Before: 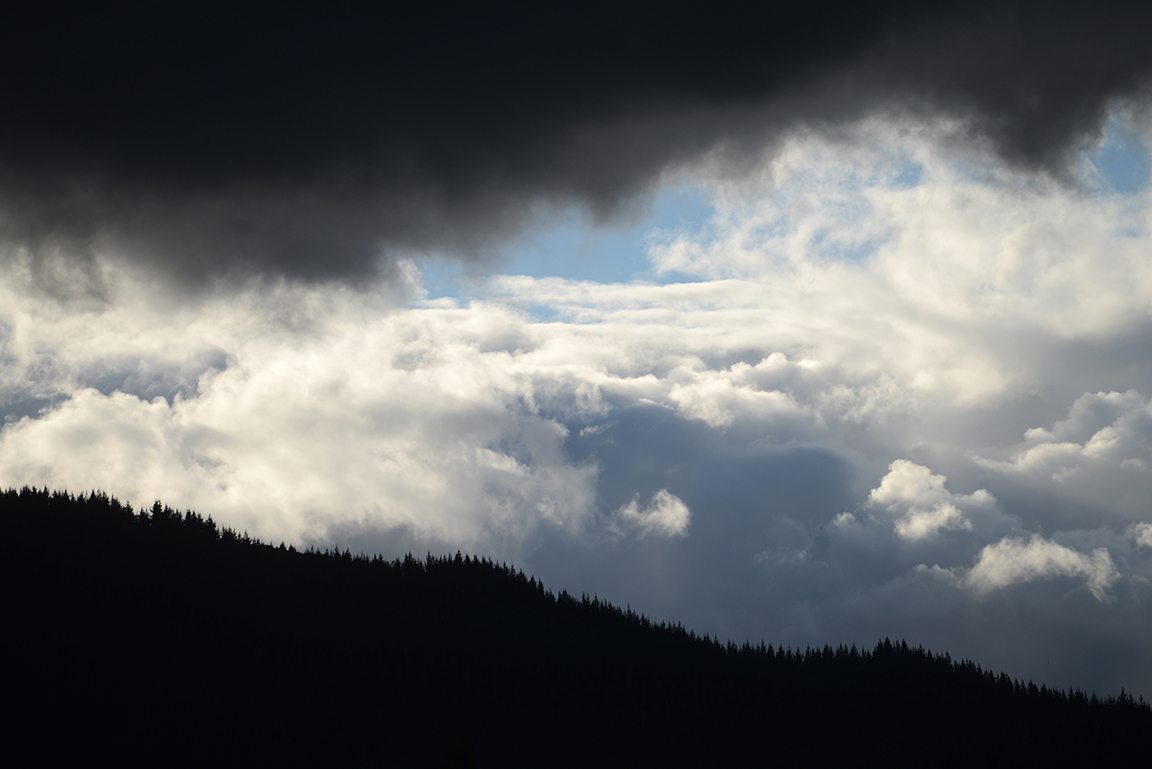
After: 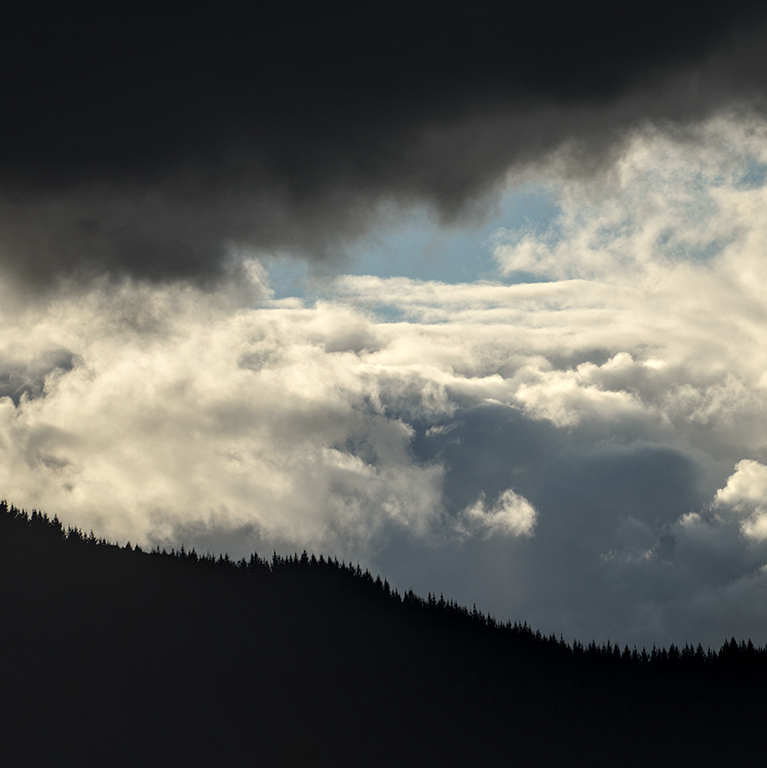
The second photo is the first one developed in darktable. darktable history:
local contrast: highlights 25%, detail 150%
crop and rotate: left 13.409%, right 19.924%
white balance: red 1.029, blue 0.92
contrast brightness saturation: contrast -0.08, brightness -0.04, saturation -0.11
